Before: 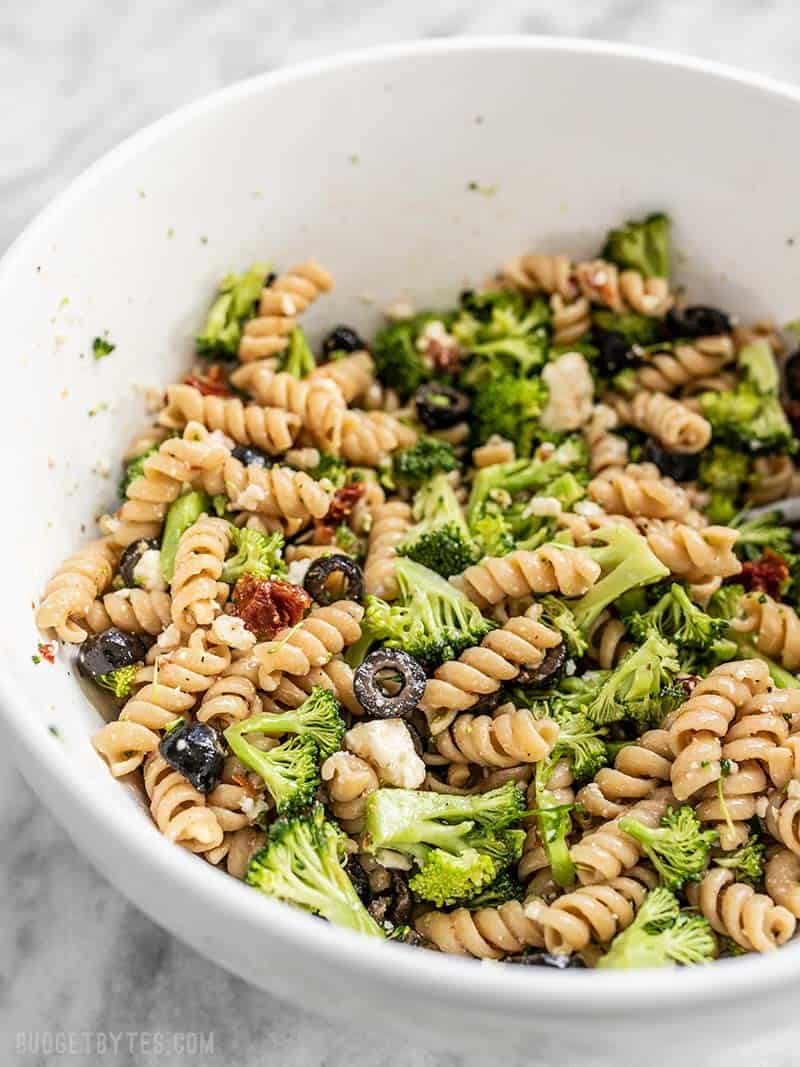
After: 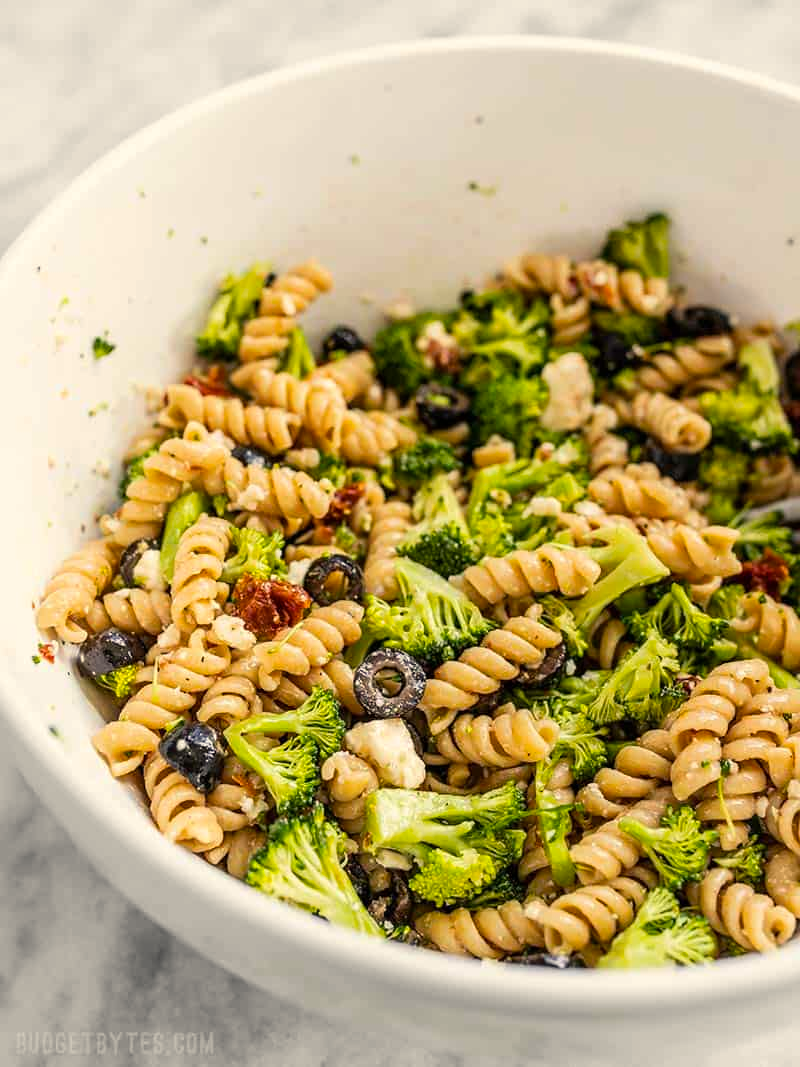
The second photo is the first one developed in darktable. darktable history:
color balance rgb: highlights gain › chroma 3.08%, highlights gain › hue 78.9°, perceptual saturation grading › global saturation 19.899%
